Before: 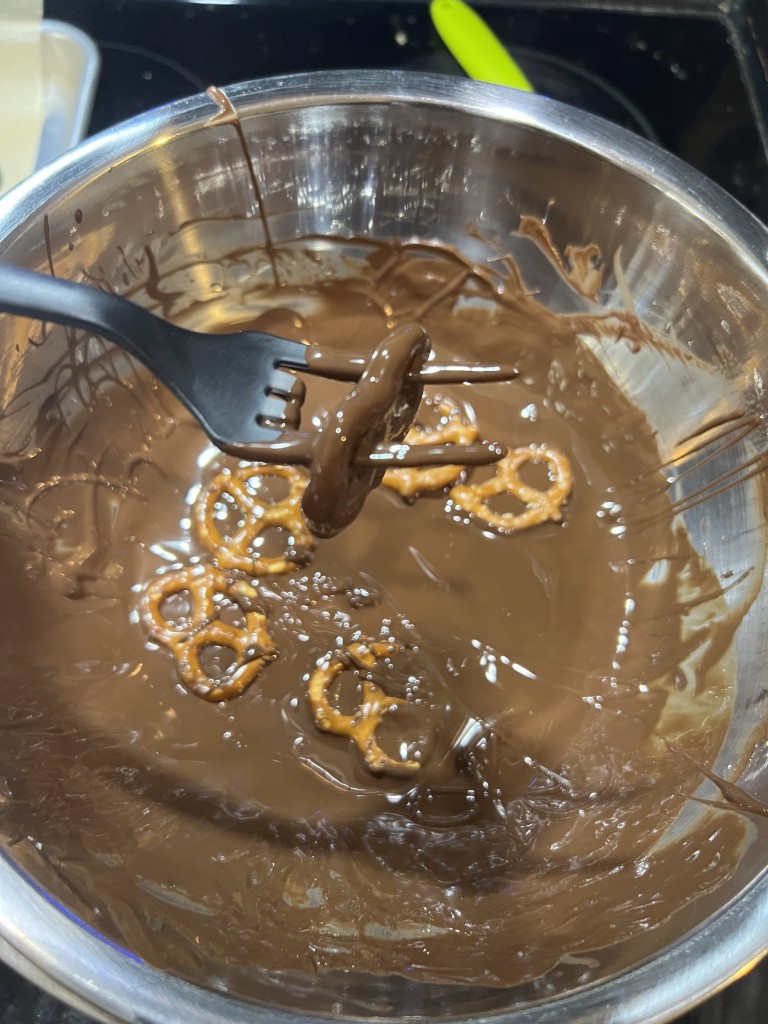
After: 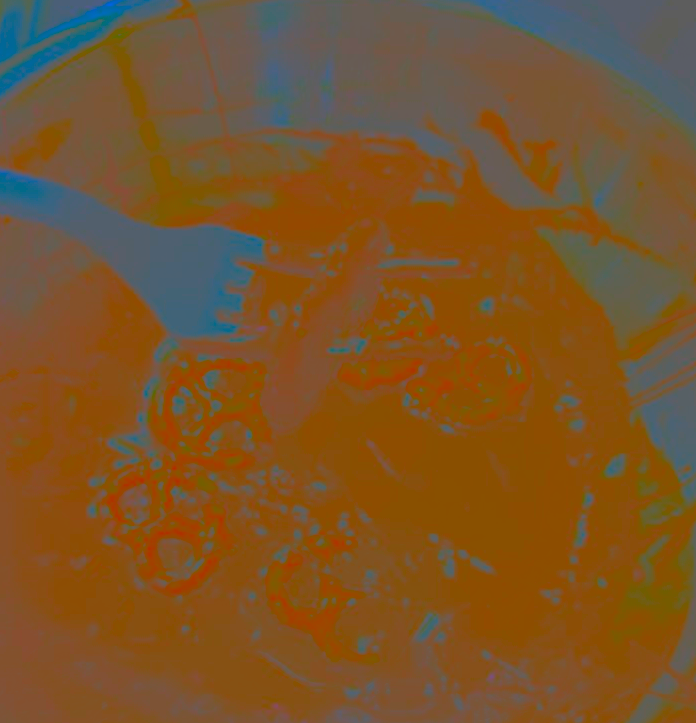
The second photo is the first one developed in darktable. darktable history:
contrast brightness saturation: contrast -0.981, brightness -0.158, saturation 0.743
crop: left 5.534%, top 10.428%, right 3.8%, bottom 18.928%
